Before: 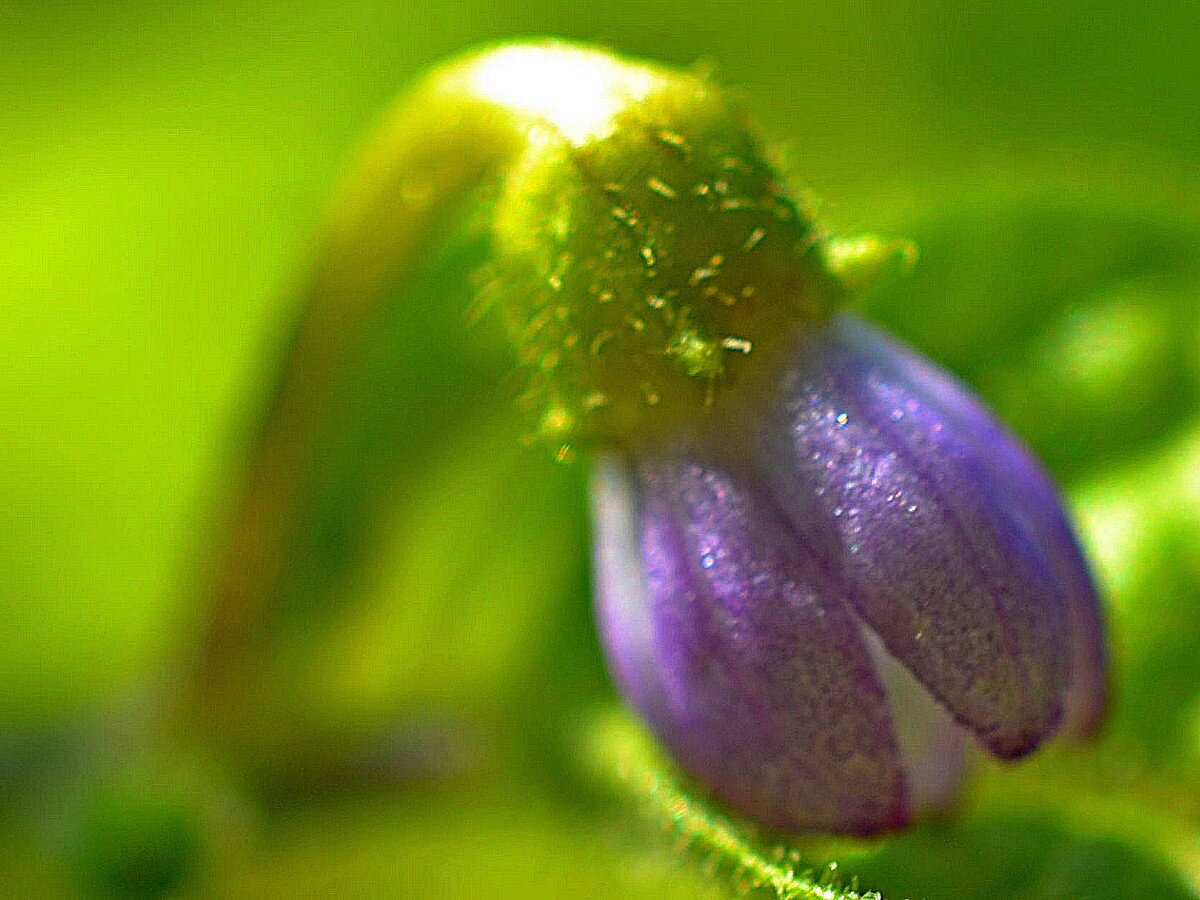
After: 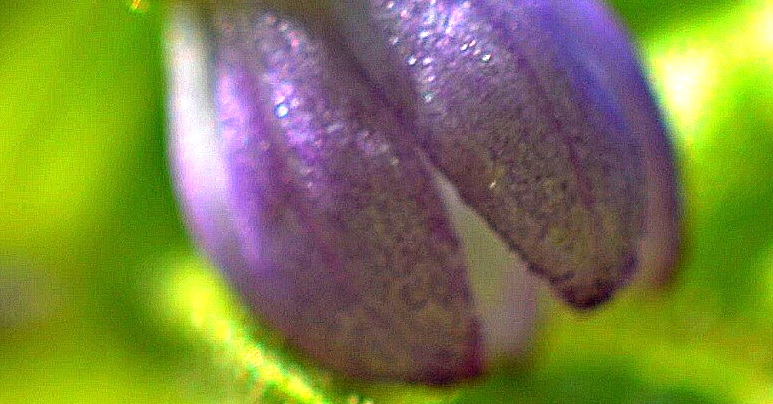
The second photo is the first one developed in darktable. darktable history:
crop and rotate: left 35.57%, top 50.217%, bottom 4.831%
exposure: exposure 0.014 EV, compensate highlight preservation false
tone equalizer: -8 EV -0.772 EV, -7 EV -0.69 EV, -6 EV -0.633 EV, -5 EV -0.395 EV, -3 EV 0.369 EV, -2 EV 0.6 EV, -1 EV 0.699 EV, +0 EV 0.756 EV
